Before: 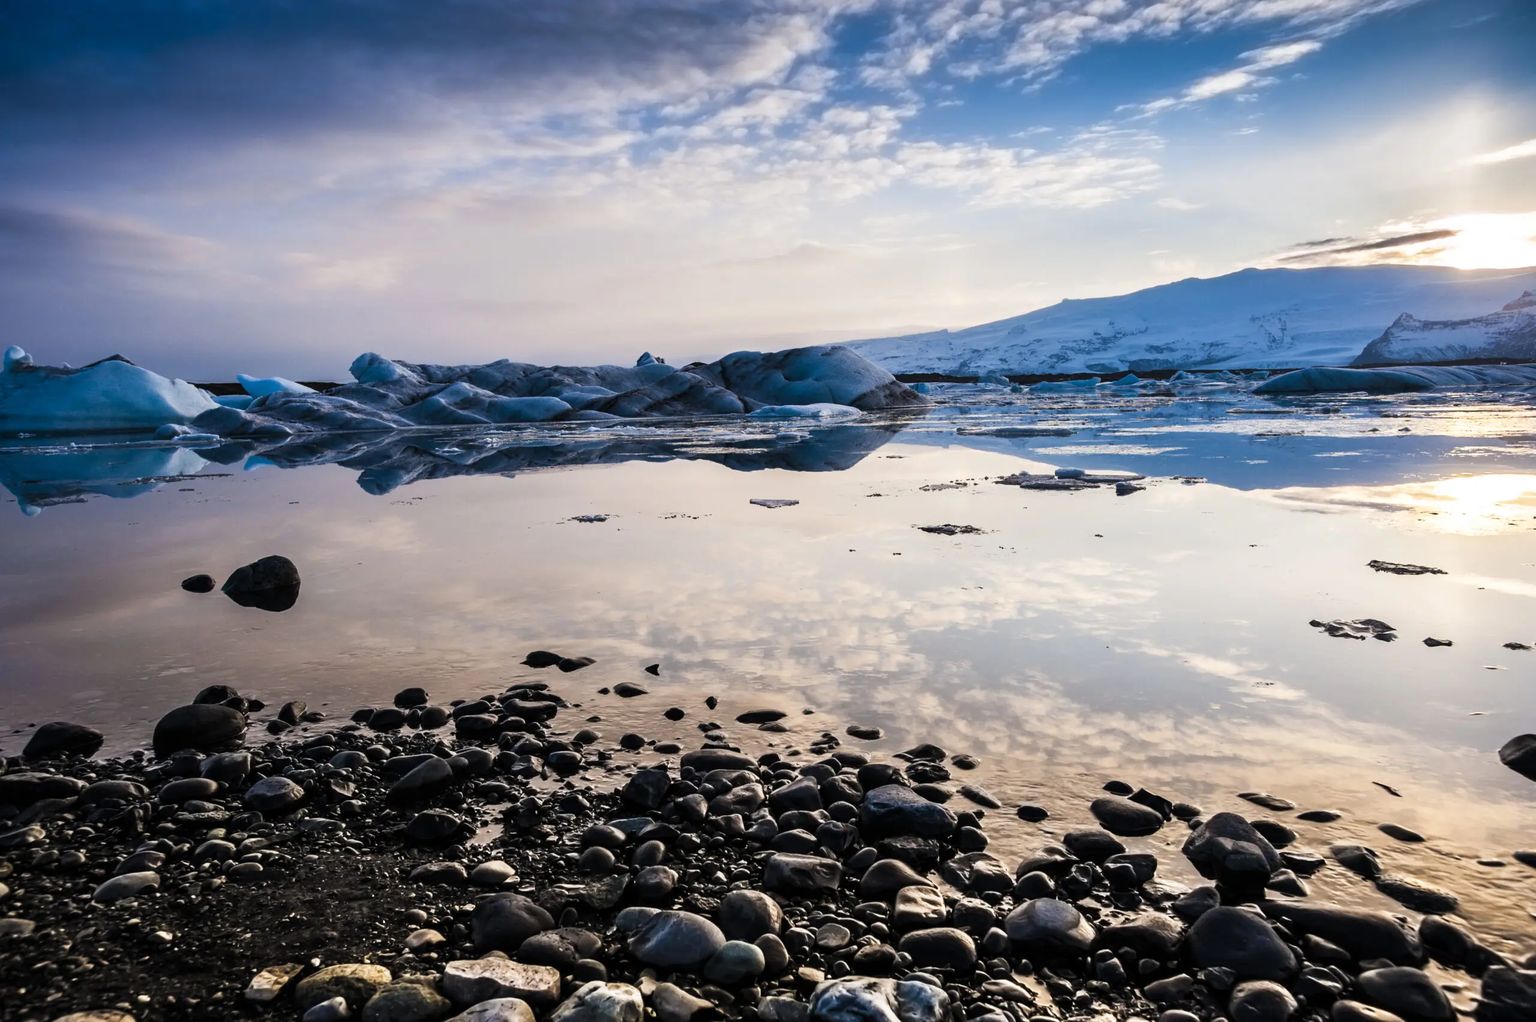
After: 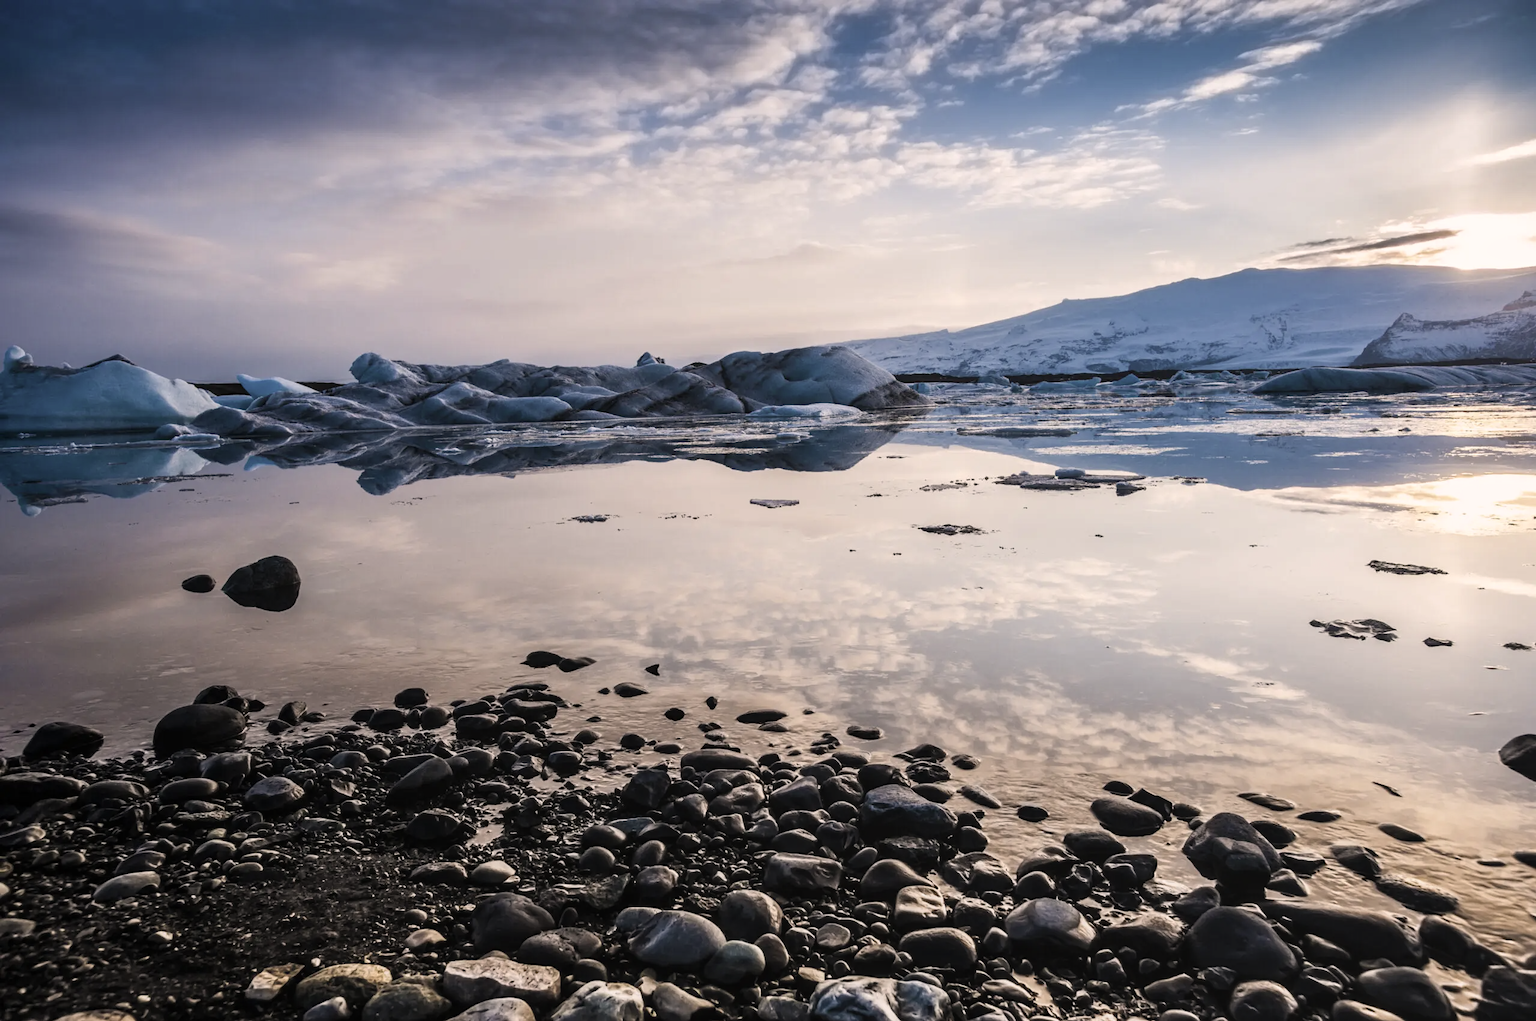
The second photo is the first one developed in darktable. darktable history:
color correction: highlights a* 5.54, highlights b* 5.2, saturation 0.683
local contrast: detail 110%
